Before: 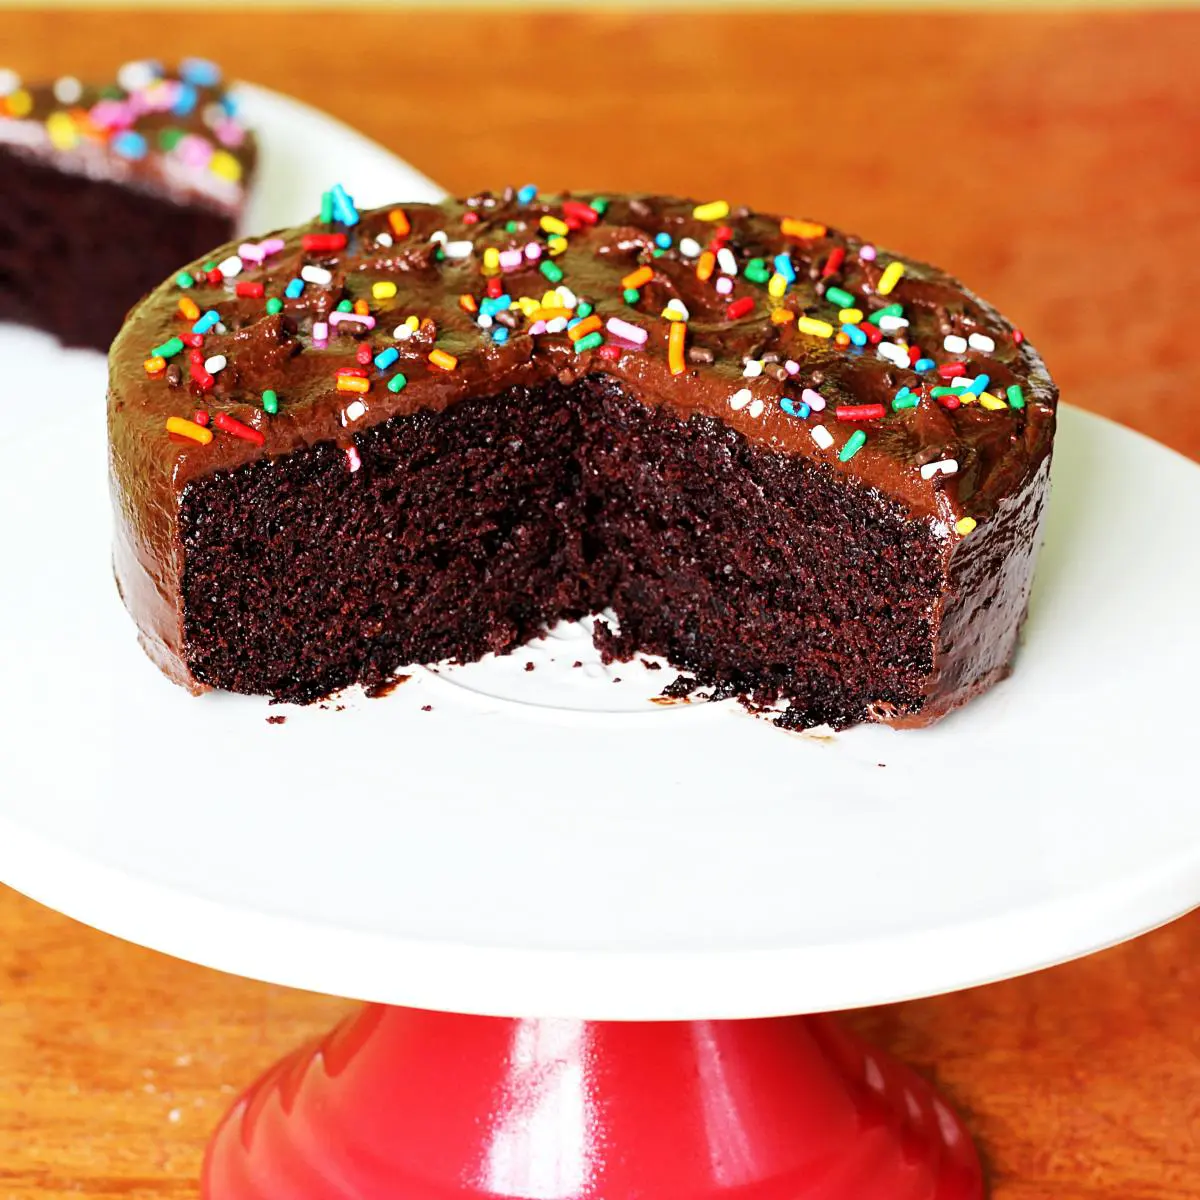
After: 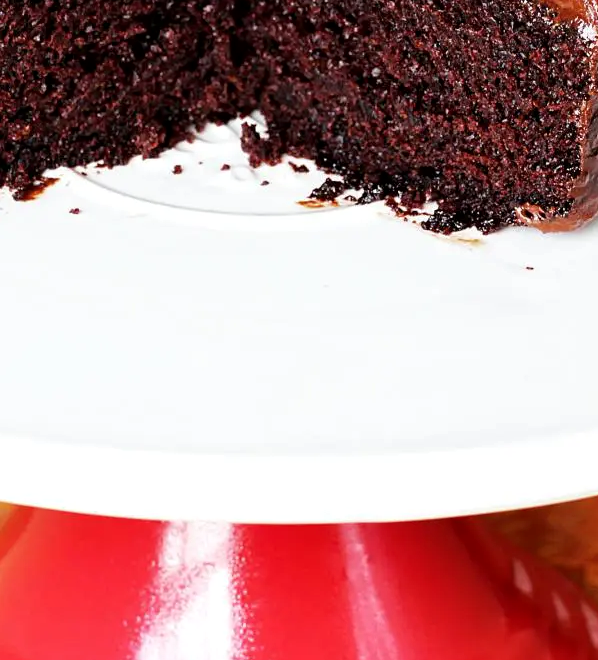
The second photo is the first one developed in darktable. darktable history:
crop: left 29.362%, top 41.456%, right 20.754%, bottom 3.477%
local contrast: mode bilateral grid, contrast 19, coarseness 51, detail 120%, midtone range 0.2
